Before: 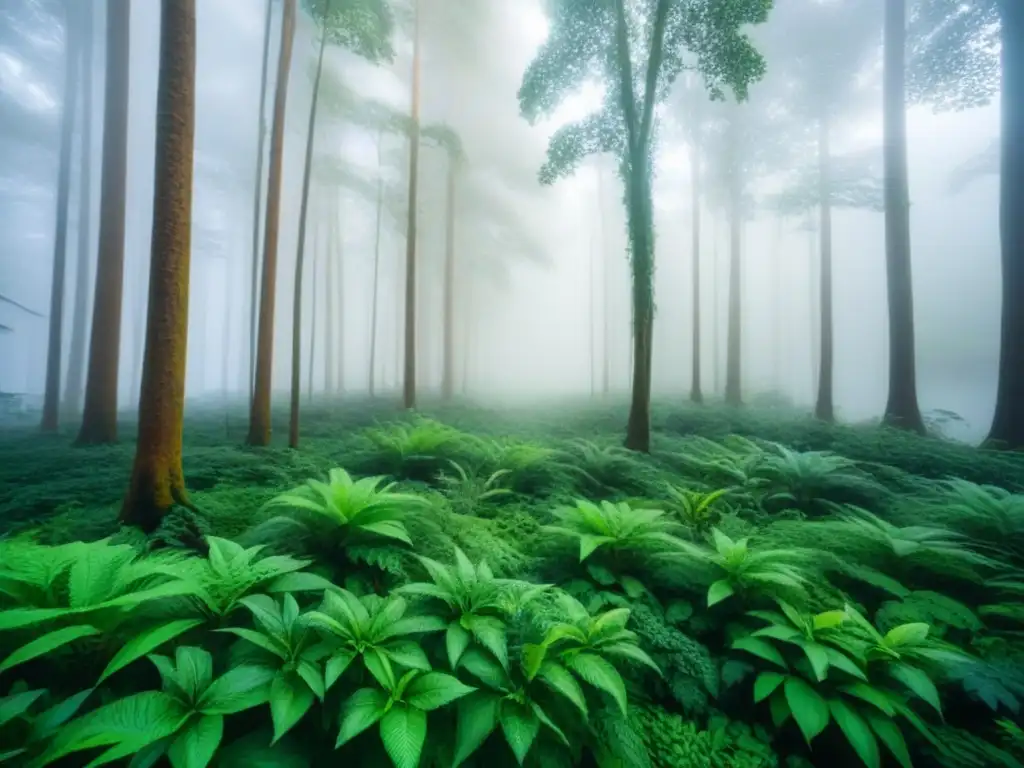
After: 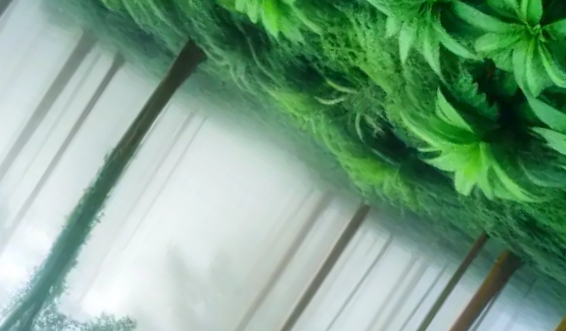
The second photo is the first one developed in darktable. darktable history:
local contrast: mode bilateral grid, contrast 19, coarseness 49, detail 119%, midtone range 0.2
crop and rotate: angle 147.44°, left 9.185%, top 15.622%, right 4.462%, bottom 16.993%
